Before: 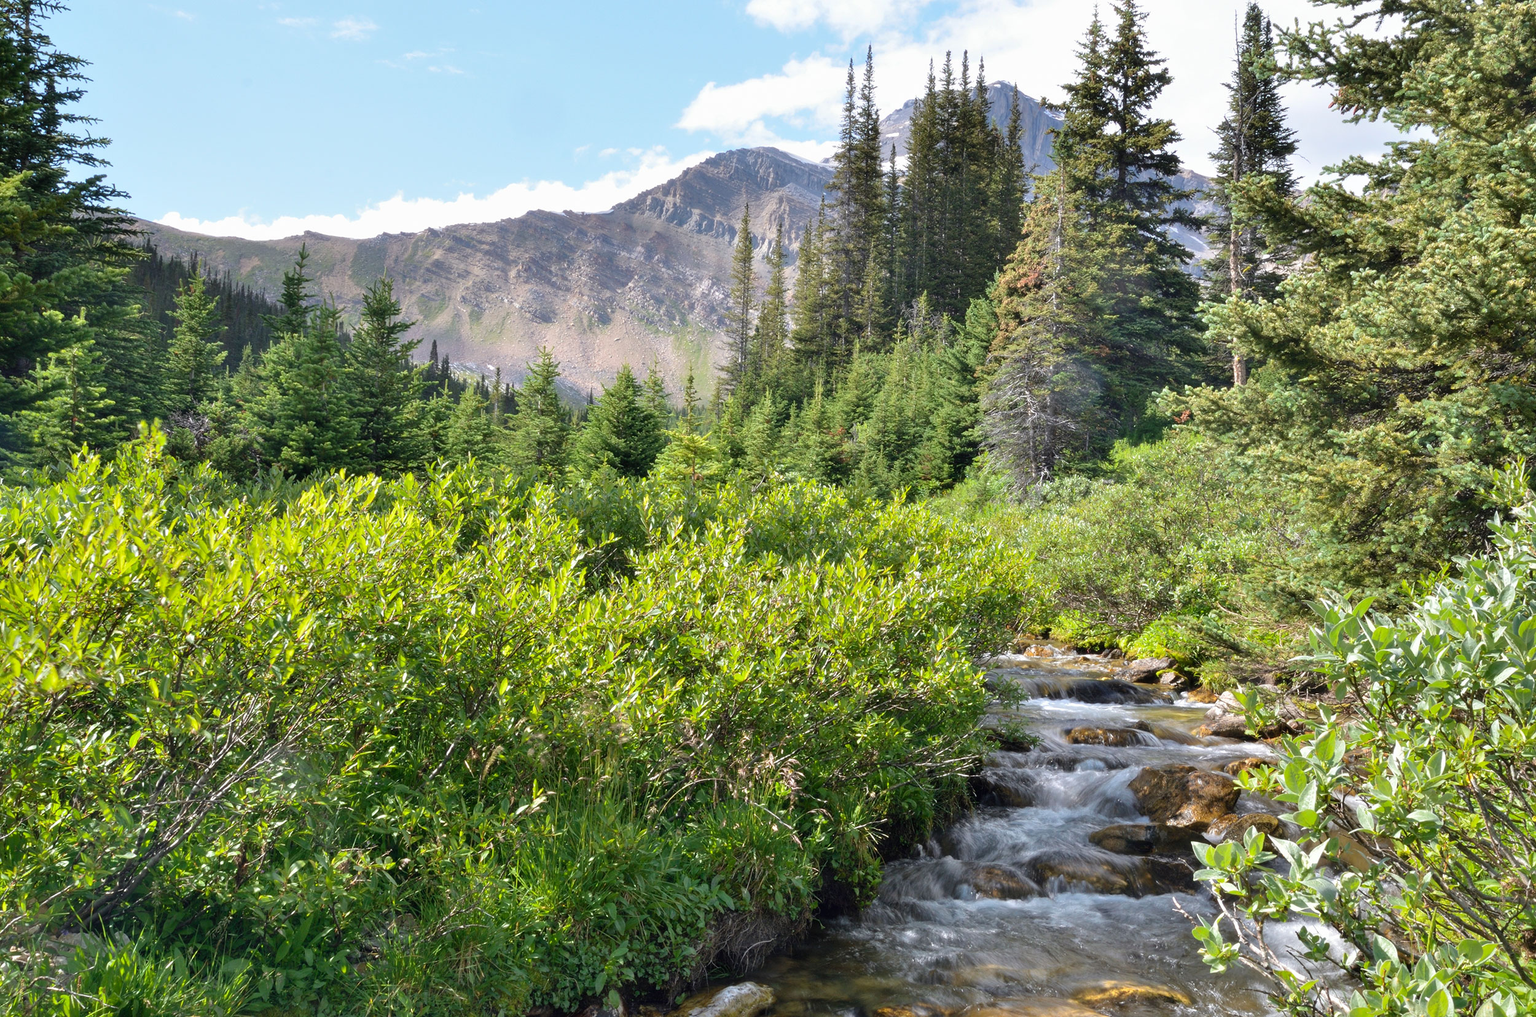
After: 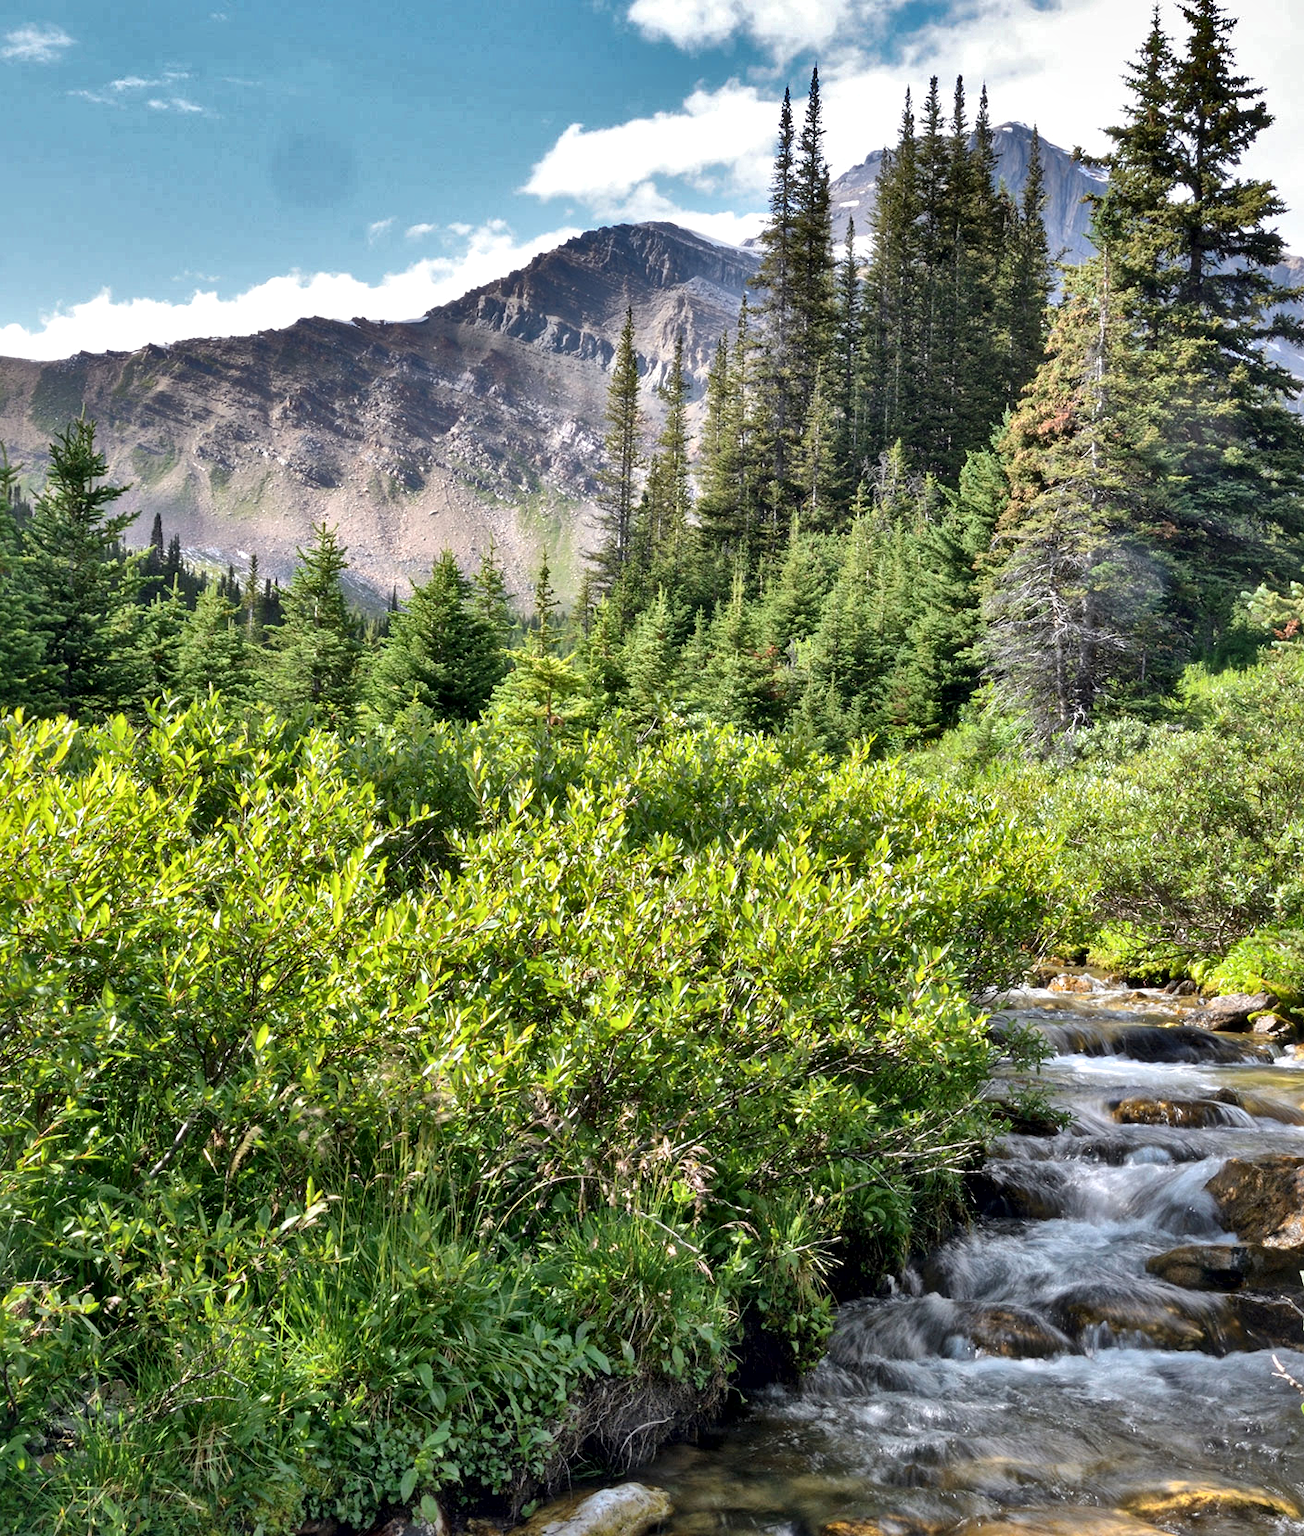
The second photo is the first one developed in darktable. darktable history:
local contrast: mode bilateral grid, contrast 20, coarseness 50, detail 179%, midtone range 0.2
shadows and highlights: radius 108.52, shadows 40.68, highlights -72.88, low approximation 0.01, soften with gaussian
crop: left 21.496%, right 22.254%
